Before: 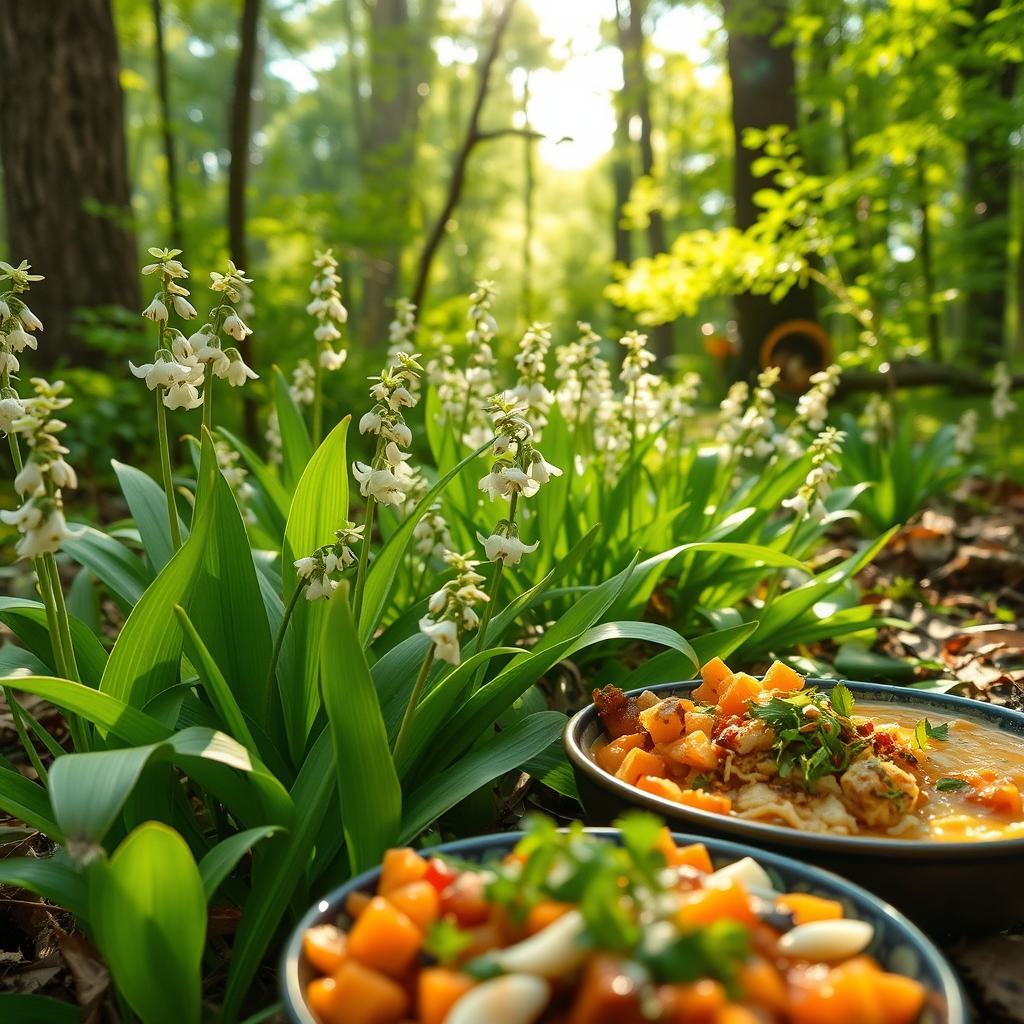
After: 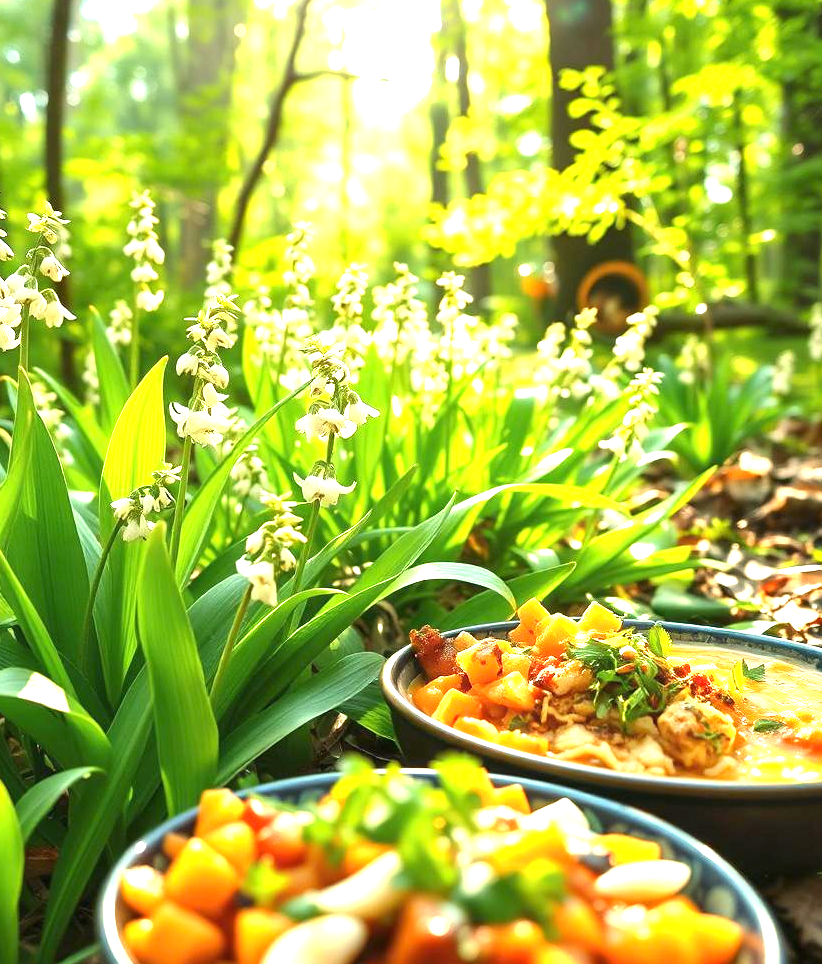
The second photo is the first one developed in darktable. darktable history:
exposure: black level correction 0, exposure 1.675 EV, compensate exposure bias true, compensate highlight preservation false
crop and rotate: left 17.959%, top 5.771%, right 1.742%
